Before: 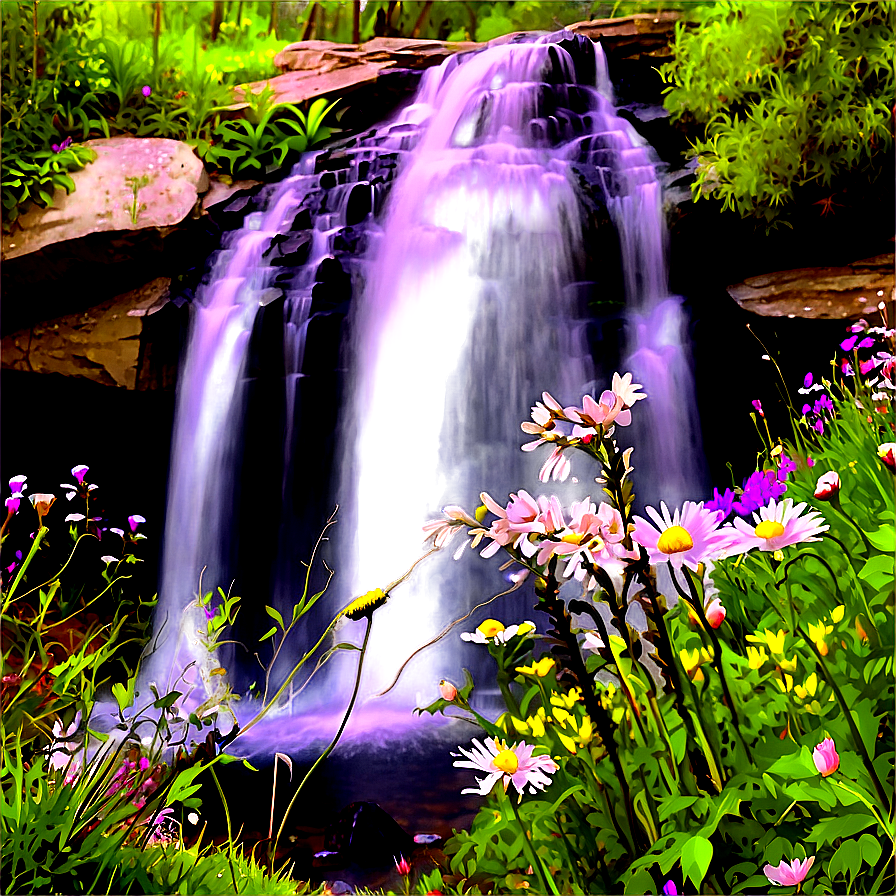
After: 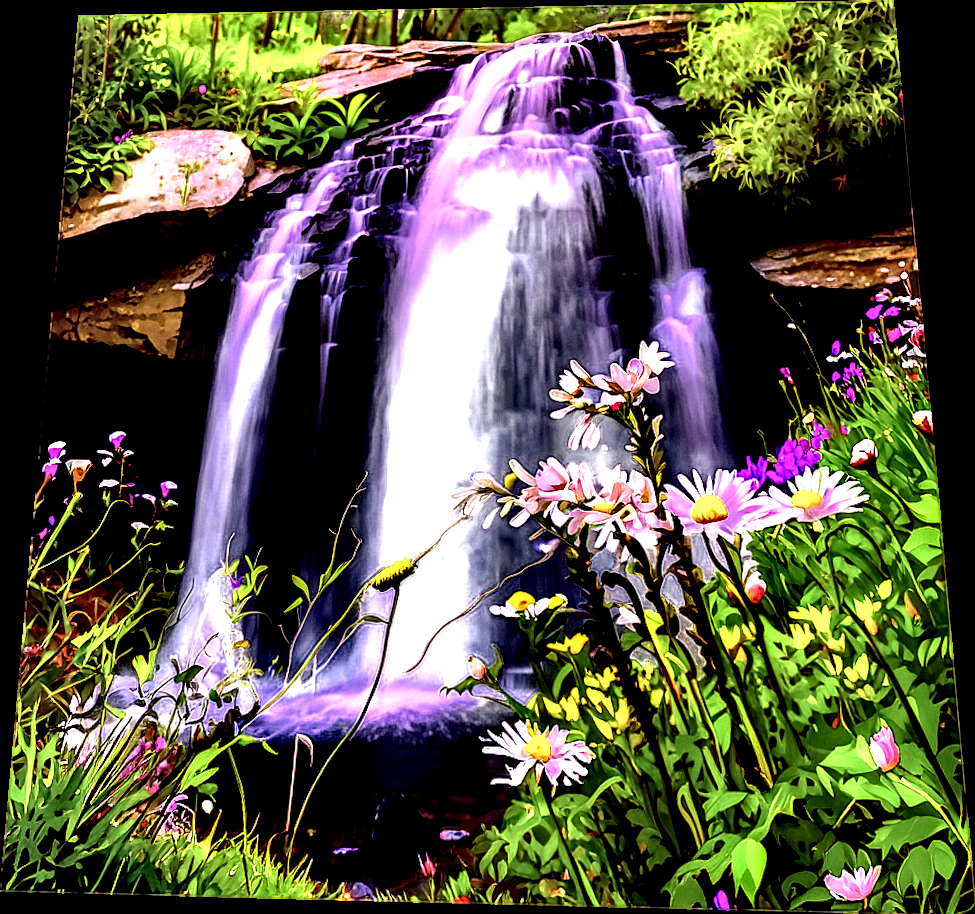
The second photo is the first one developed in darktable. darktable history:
crop: top 0.05%, bottom 0.098%
local contrast: shadows 185%, detail 225%
exposure: black level correction 0, compensate exposure bias true, compensate highlight preservation false
rotate and perspective: rotation 0.128°, lens shift (vertical) -0.181, lens shift (horizontal) -0.044, shear 0.001, automatic cropping off
